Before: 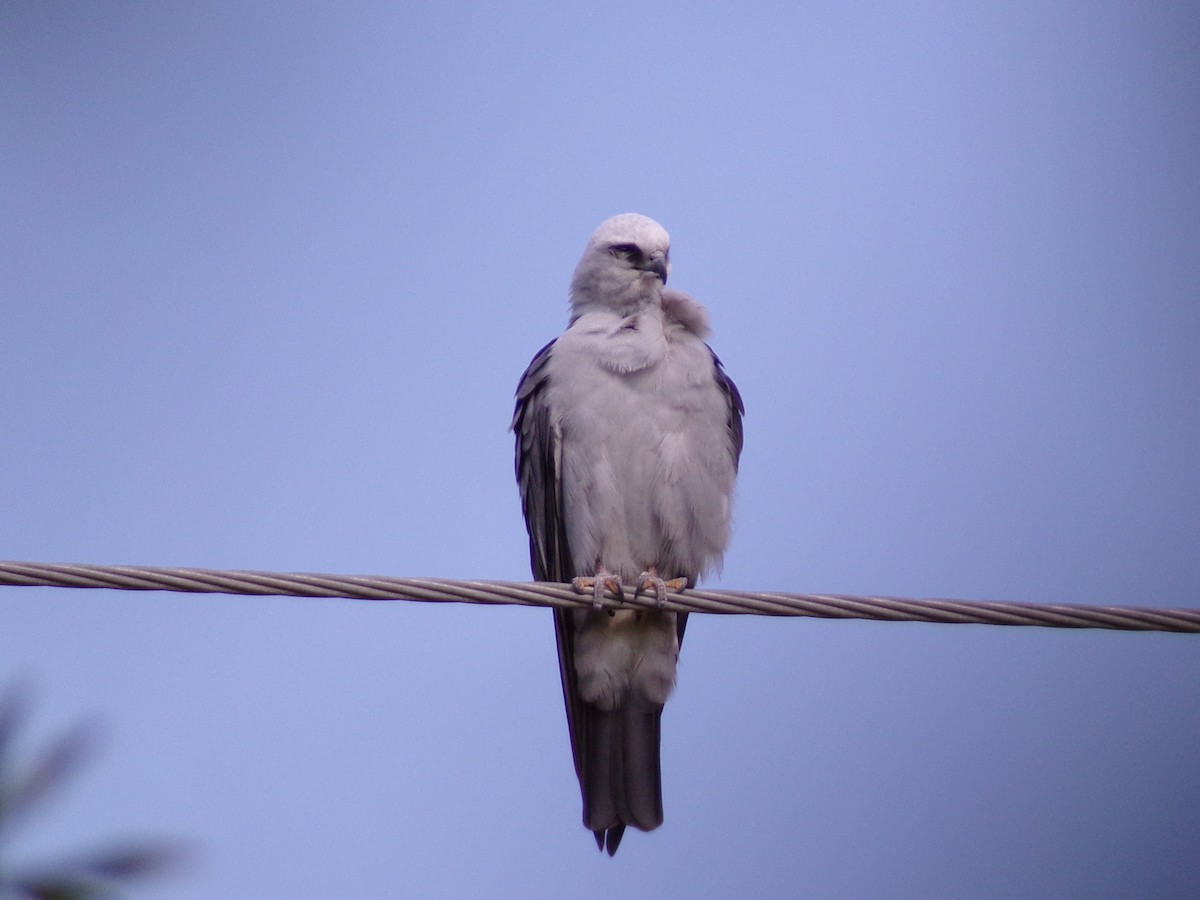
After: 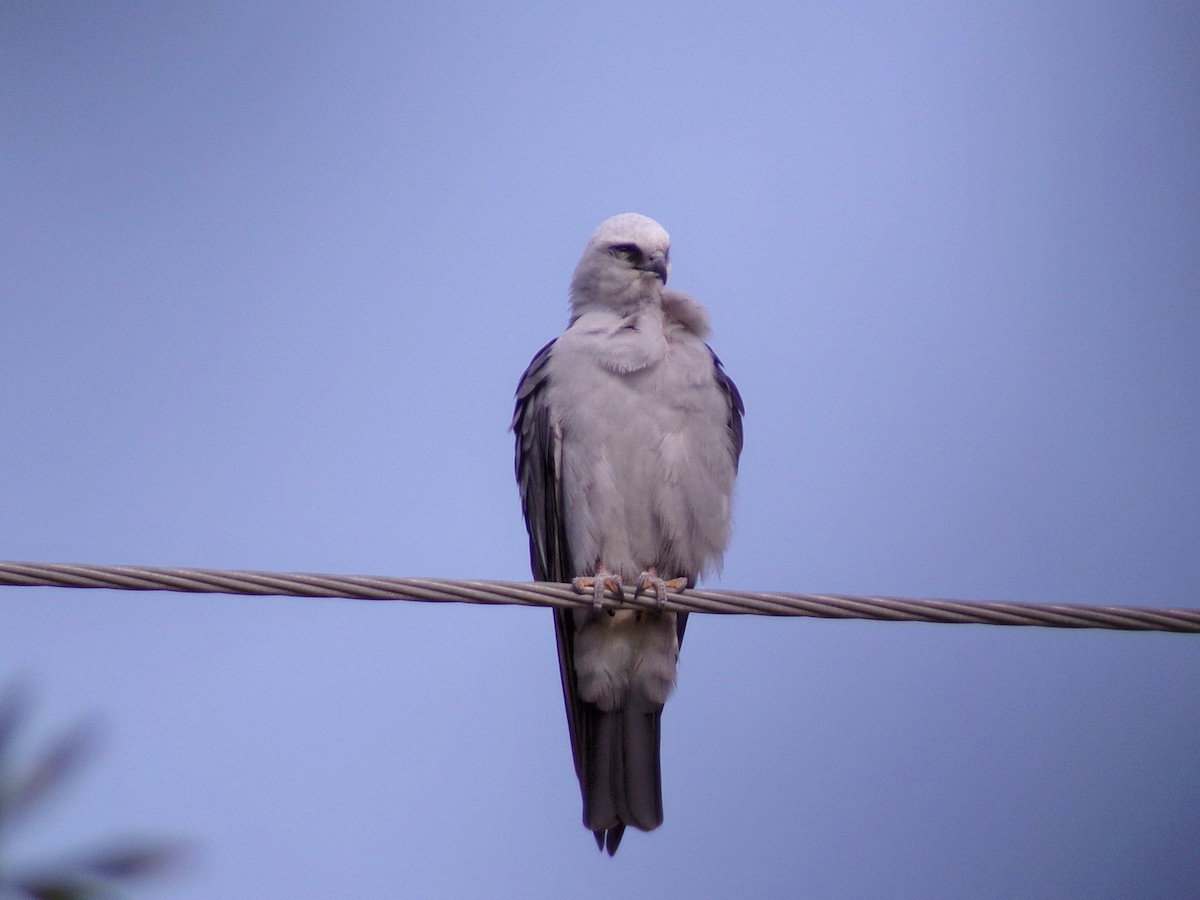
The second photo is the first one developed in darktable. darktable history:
tone equalizer: -8 EV -1.85 EV, -7 EV -1.15 EV, -6 EV -1.64 EV
